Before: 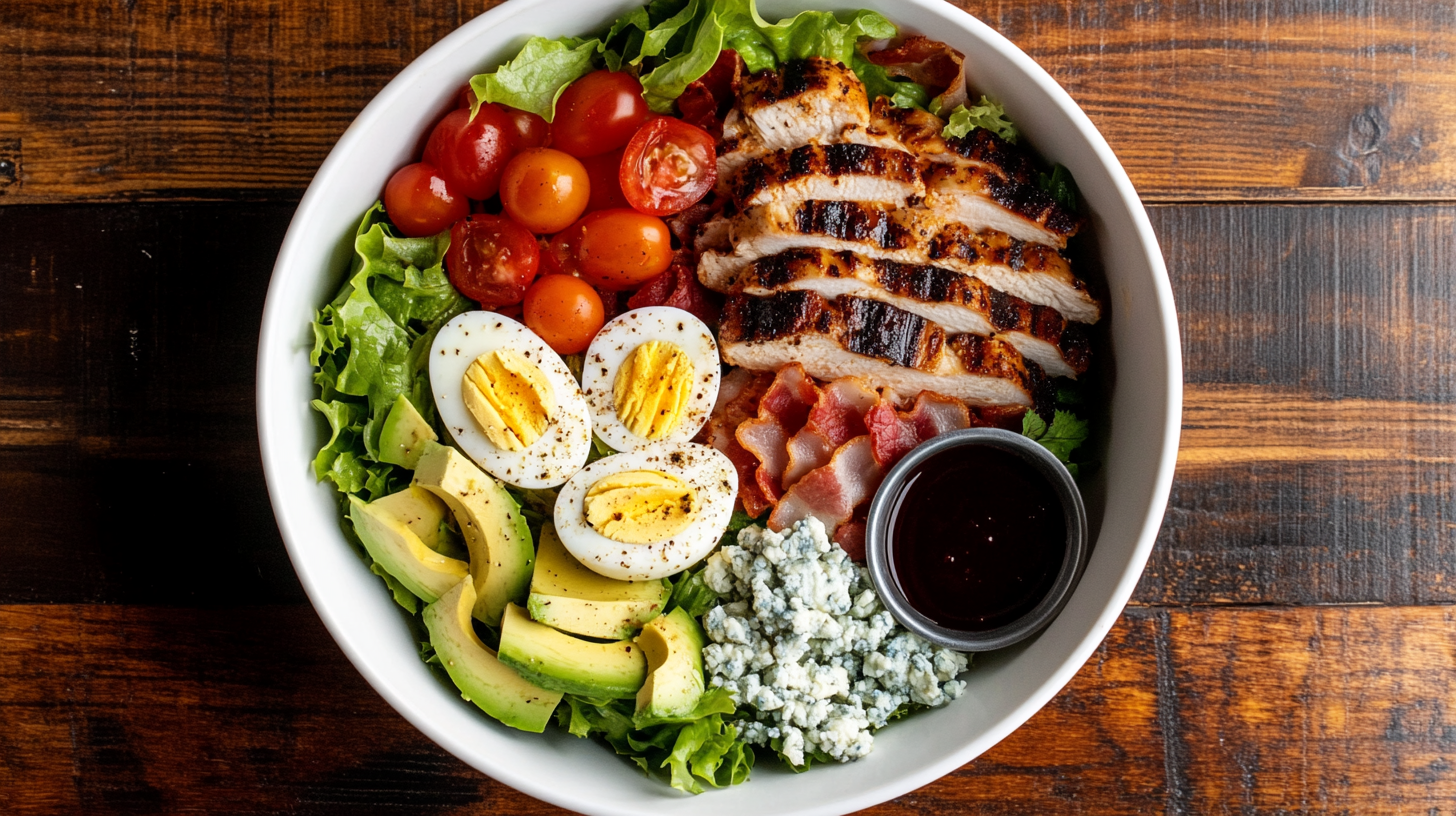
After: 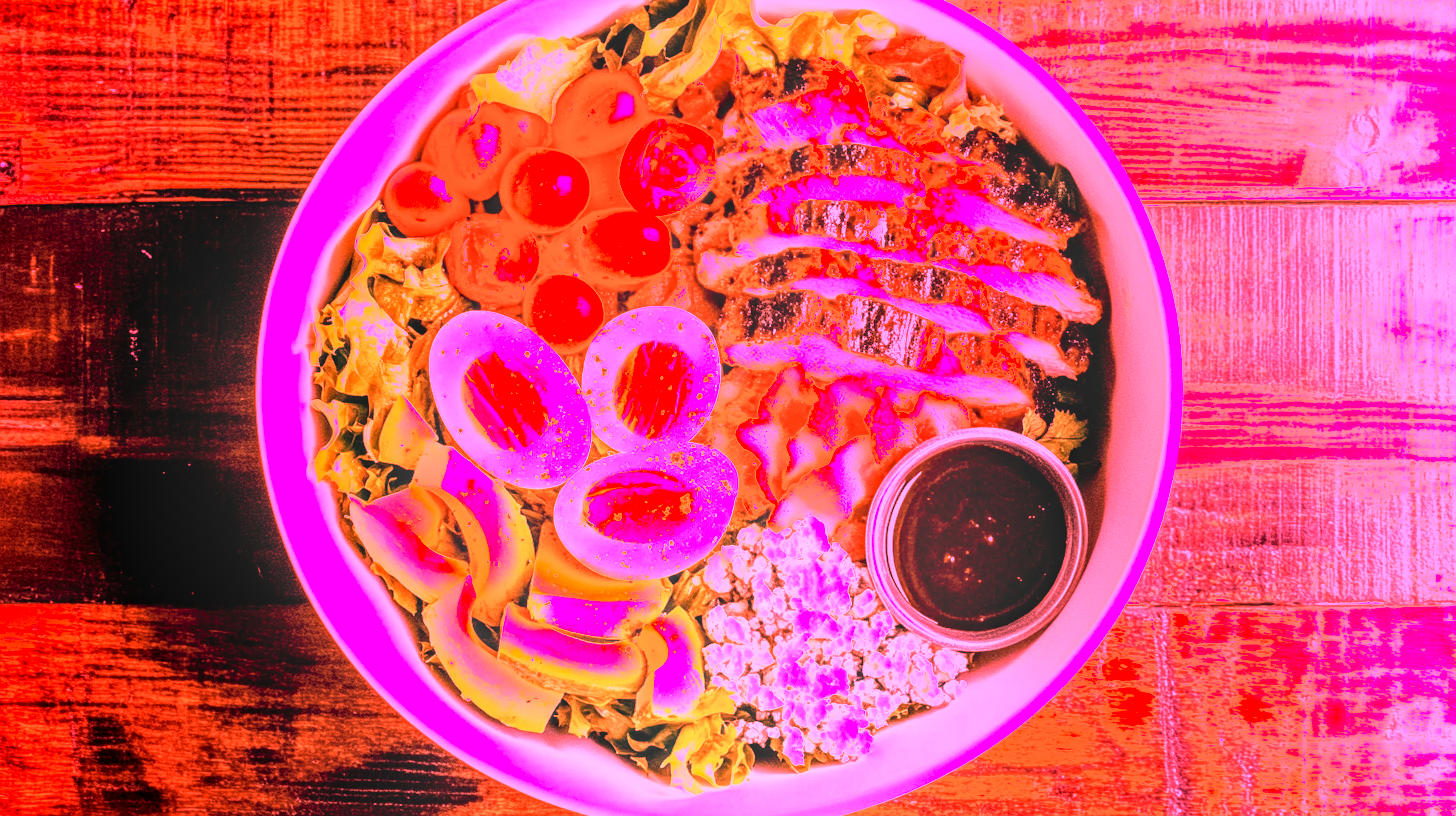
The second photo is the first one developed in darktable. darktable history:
local contrast: on, module defaults
exposure: black level correction 0.005, exposure 0.286 EV, compensate highlight preservation false
white balance: red 4.26, blue 1.802
